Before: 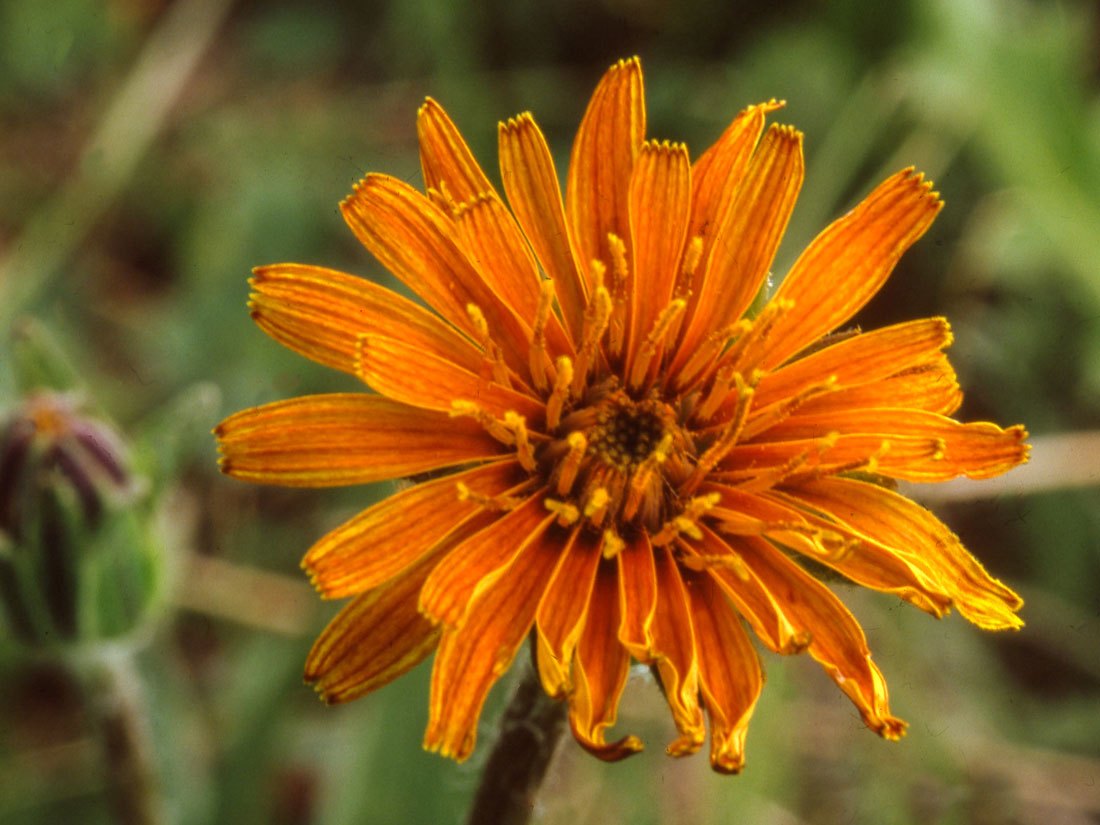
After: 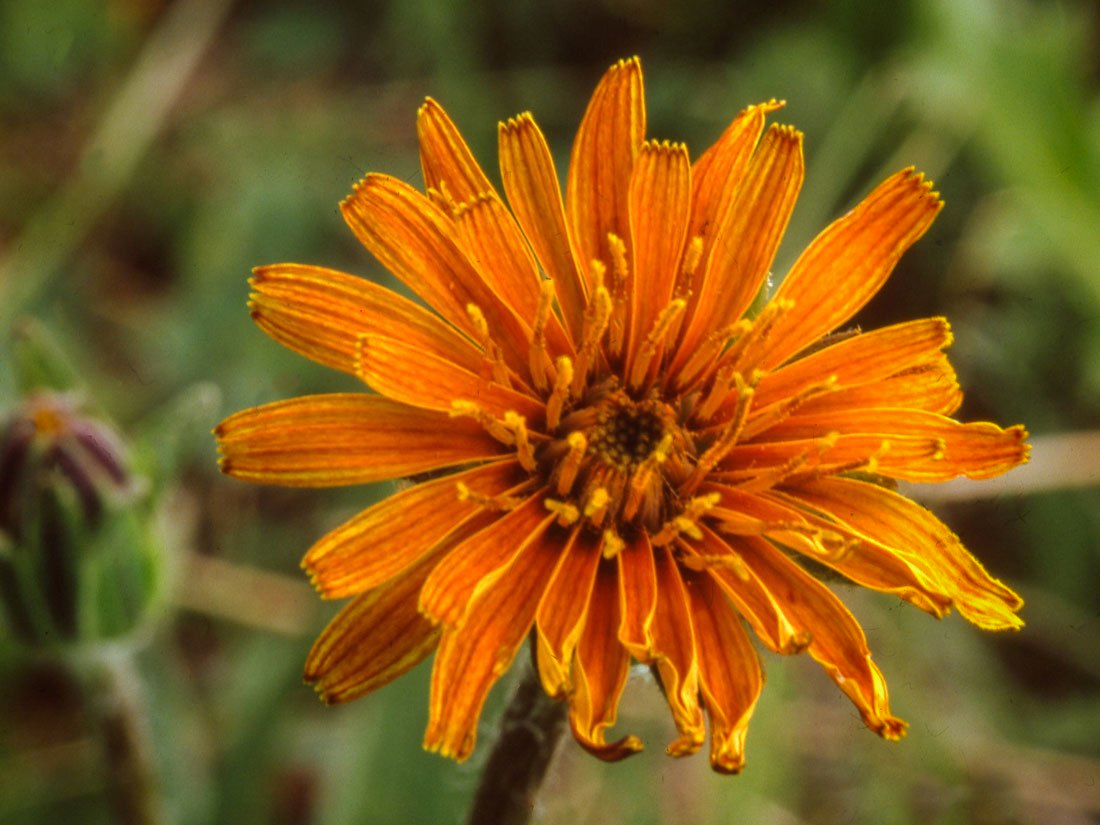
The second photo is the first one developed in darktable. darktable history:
vignetting: fall-off start 63.95%, brightness -0.241, saturation 0.131, width/height ratio 0.883
